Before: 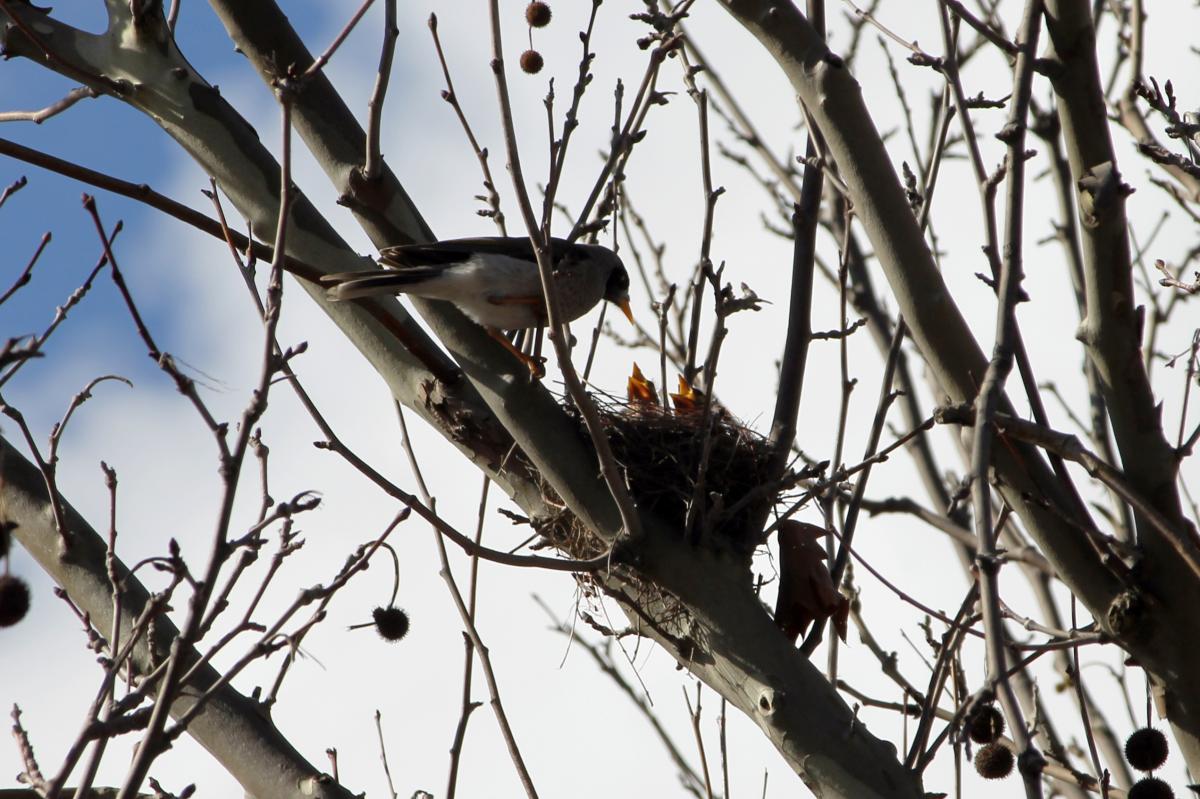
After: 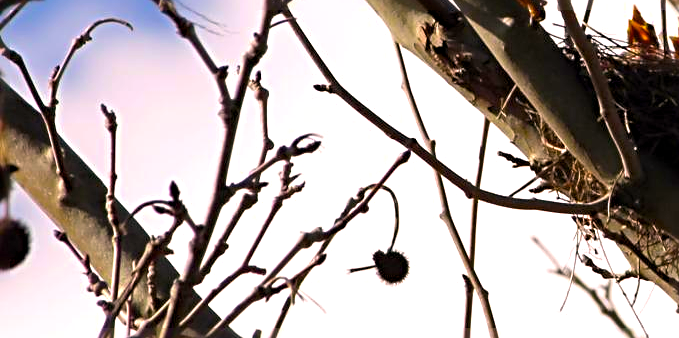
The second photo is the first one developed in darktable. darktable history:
crop: top 44.785%, right 43.347%, bottom 12.833%
color correction: highlights a* 12.81, highlights b* 5.53
sharpen: radius 3.967
color balance rgb: perceptual saturation grading › global saturation 74.639%, perceptual saturation grading › shadows -29.812%, perceptual brilliance grading › global brilliance 11.309%, global vibrance 20%
